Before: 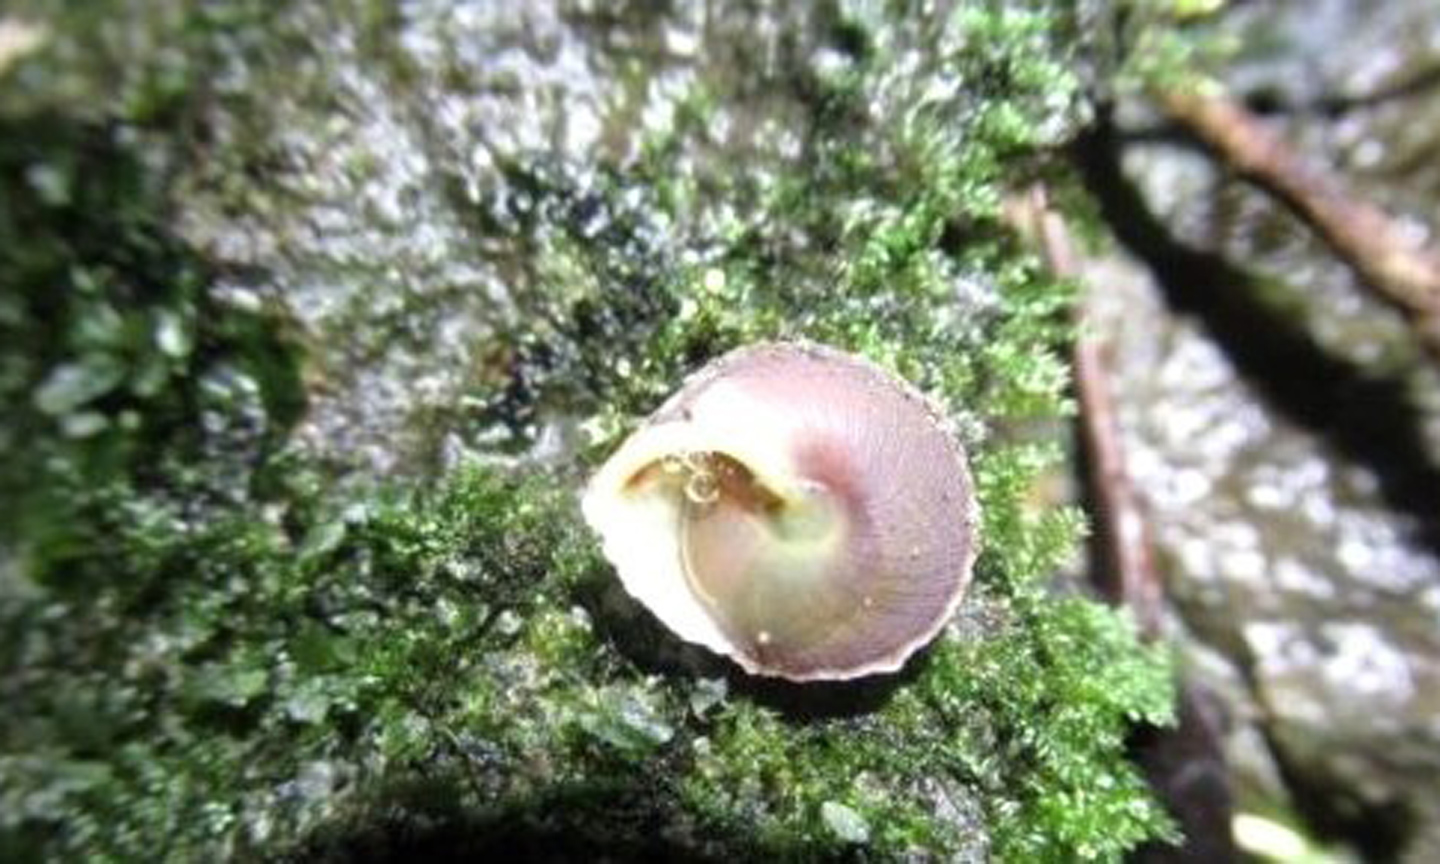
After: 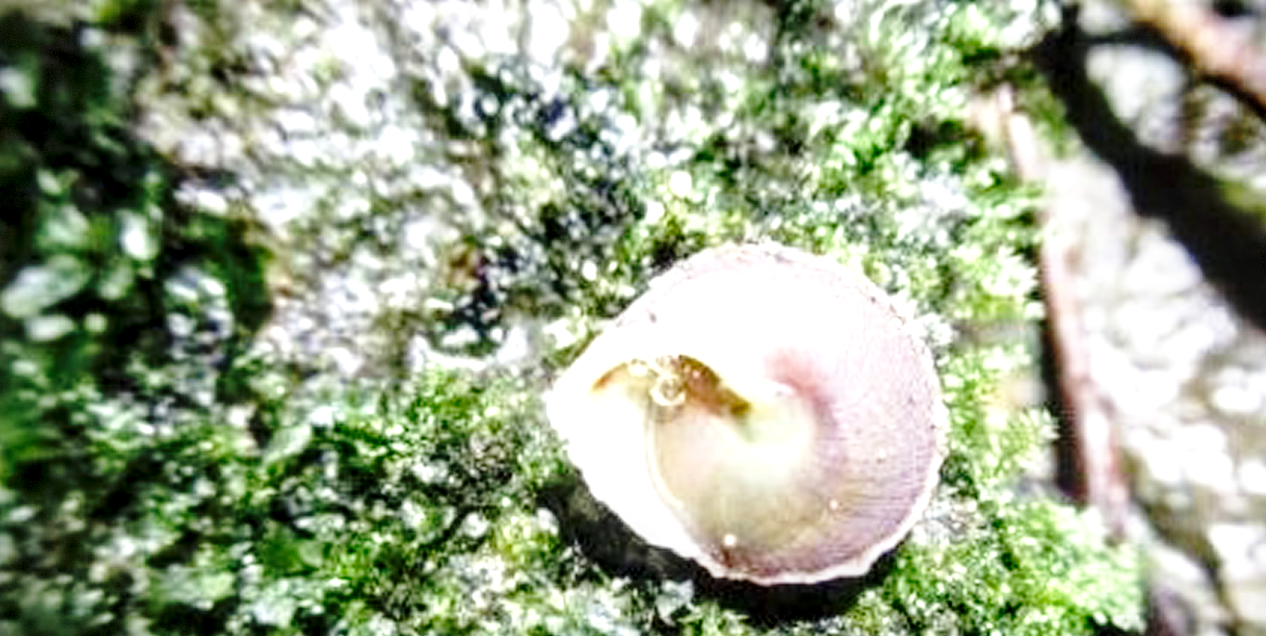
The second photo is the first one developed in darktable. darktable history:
crop and rotate: left 2.425%, top 11.305%, right 9.6%, bottom 15.08%
vignetting: fall-off start 100%, brightness -0.406, saturation -0.3, width/height ratio 1.324, dithering 8-bit output, unbound false
base curve: curves: ch0 [(0, 0) (0.032, 0.037) (0.105, 0.228) (0.435, 0.76) (0.856, 0.983) (1, 1)], preserve colors none
local contrast: detail 150%
